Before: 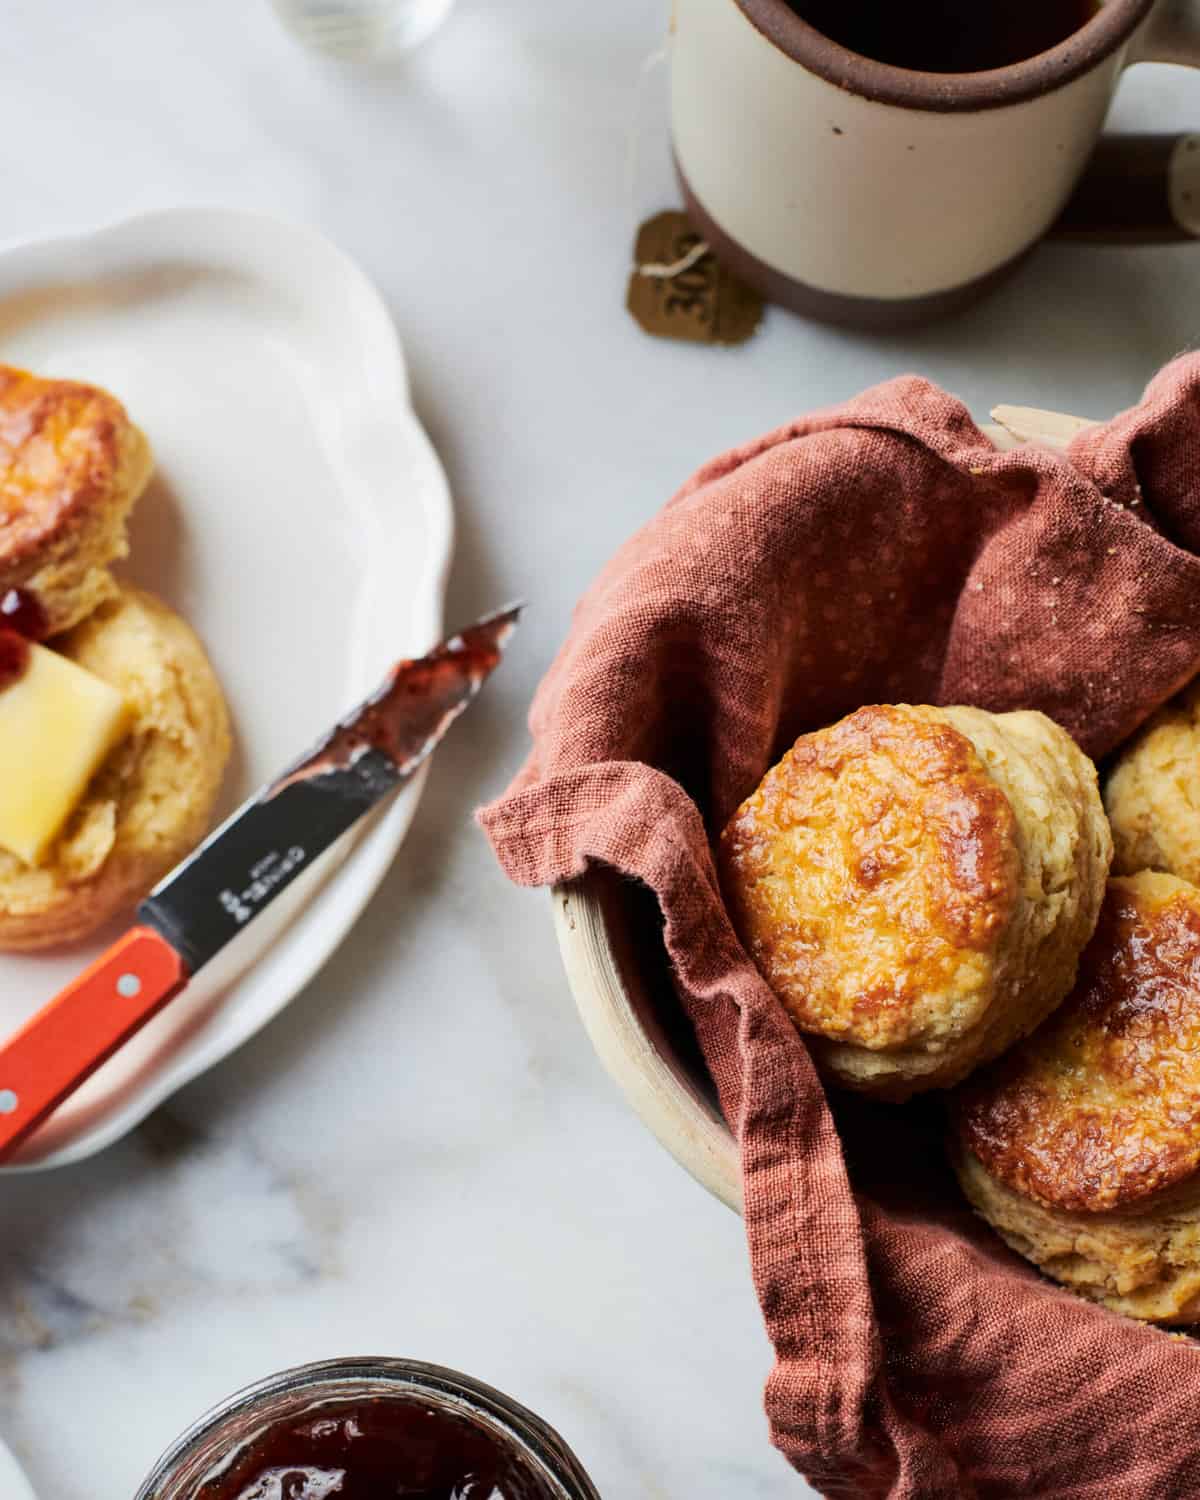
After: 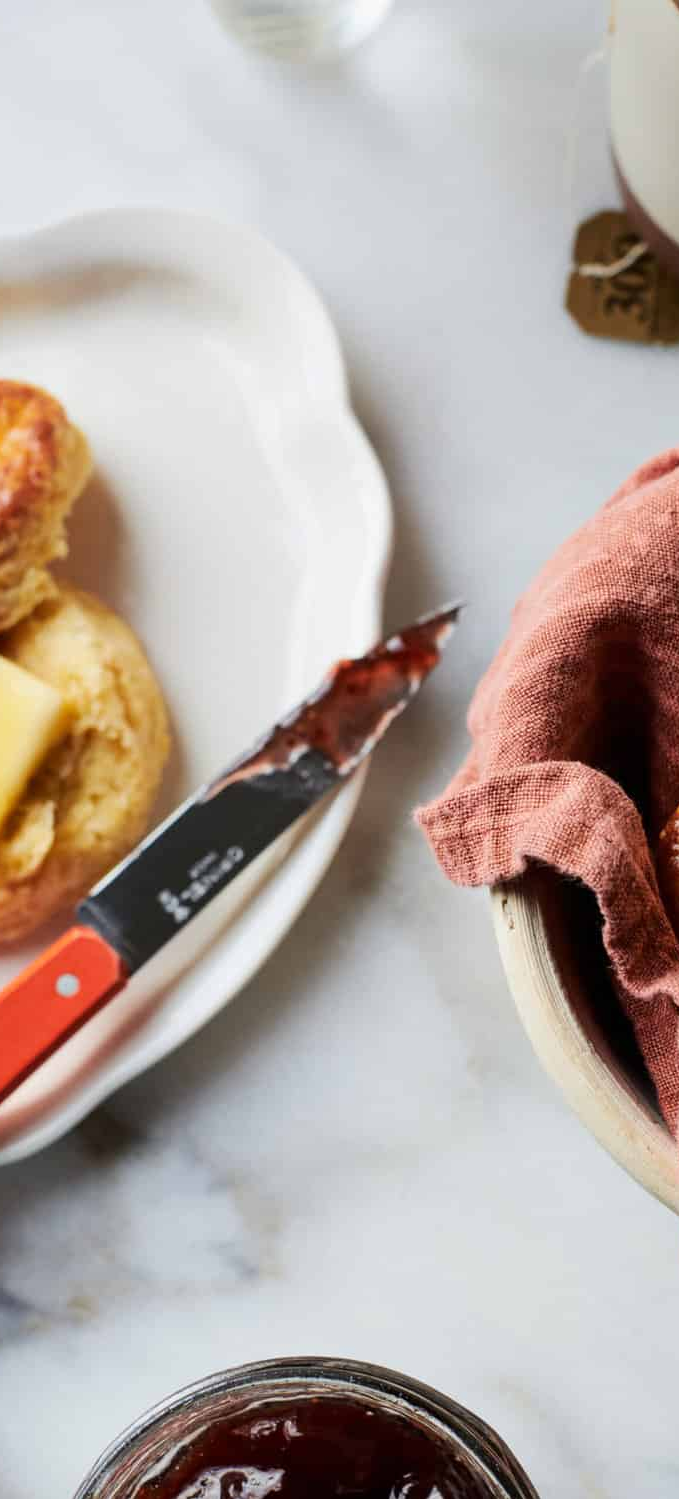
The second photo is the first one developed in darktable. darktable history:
crop: left 5.103%, right 38.285%
